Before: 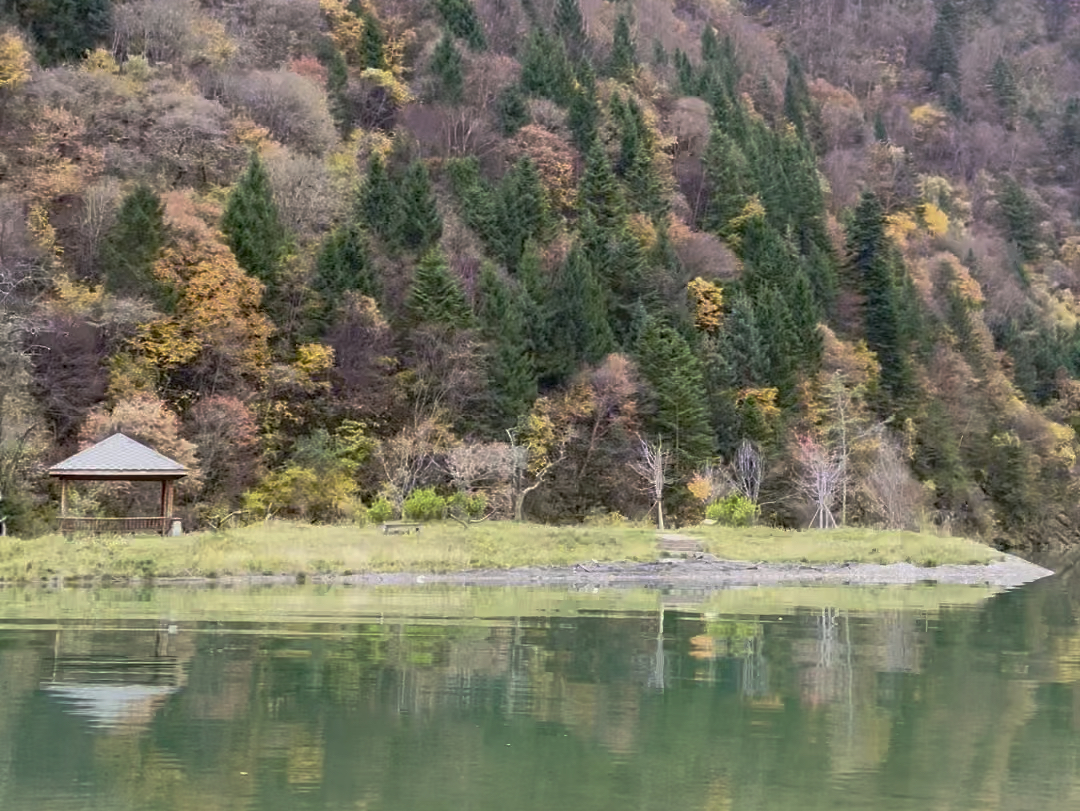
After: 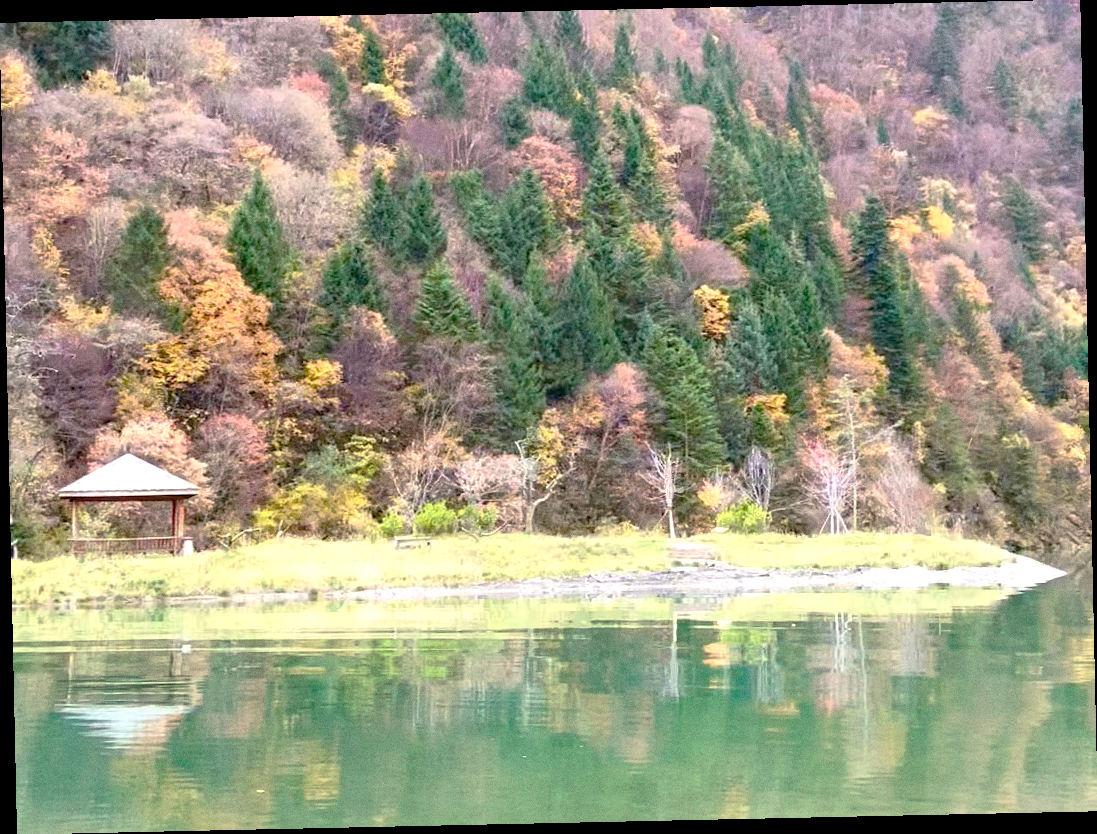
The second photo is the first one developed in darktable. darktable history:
exposure: exposure 0.781 EV, compensate highlight preservation false
contrast brightness saturation: saturation -0.05
grain: on, module defaults
rotate and perspective: rotation -1.24°, automatic cropping off
